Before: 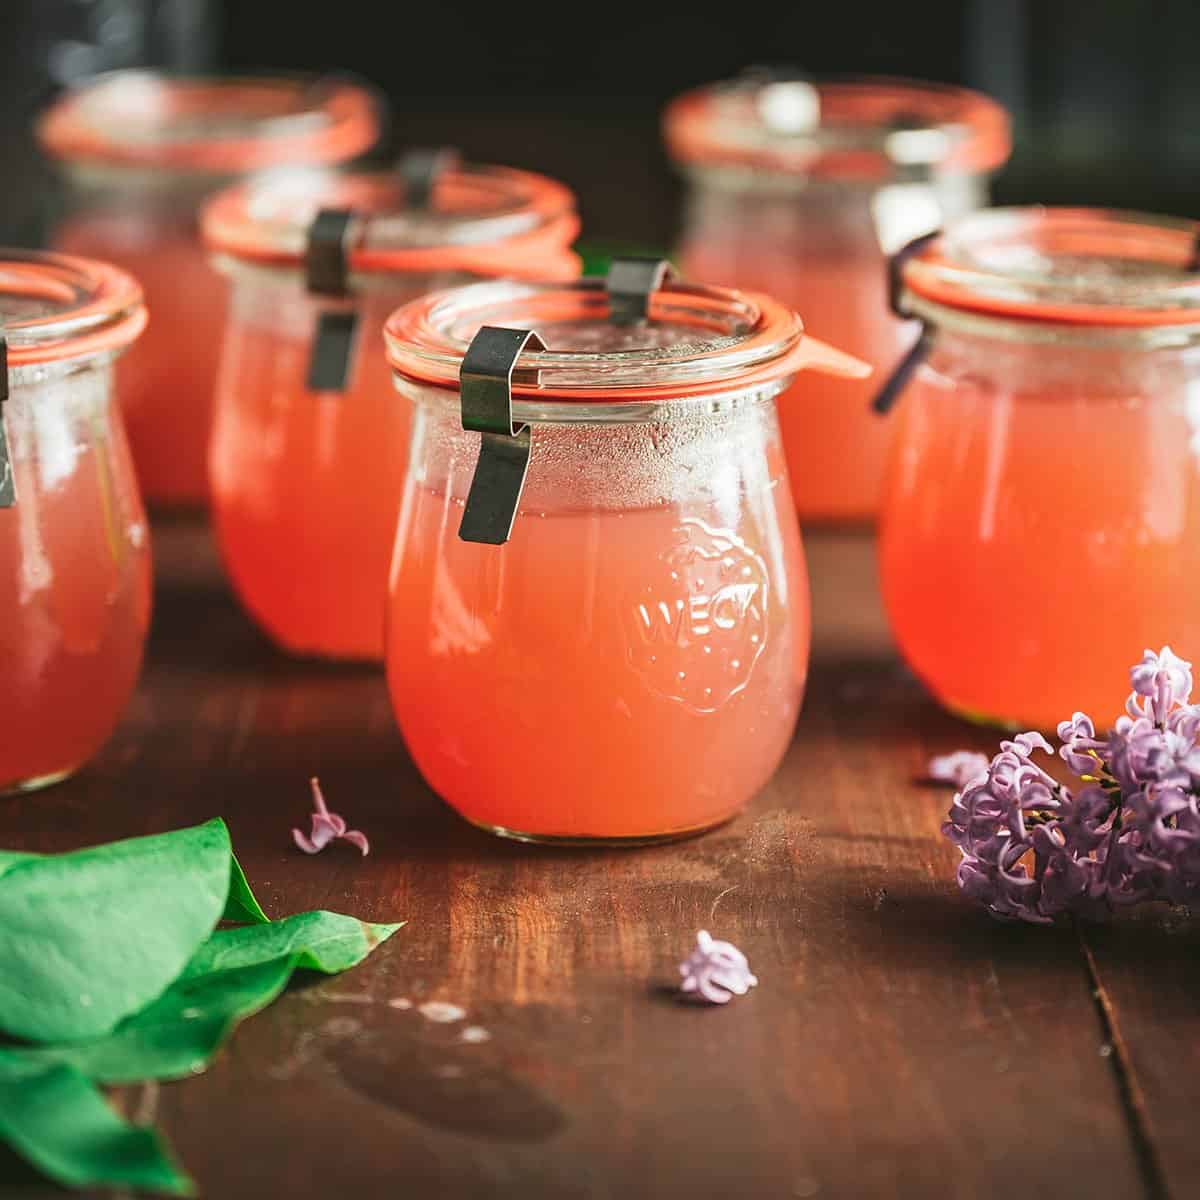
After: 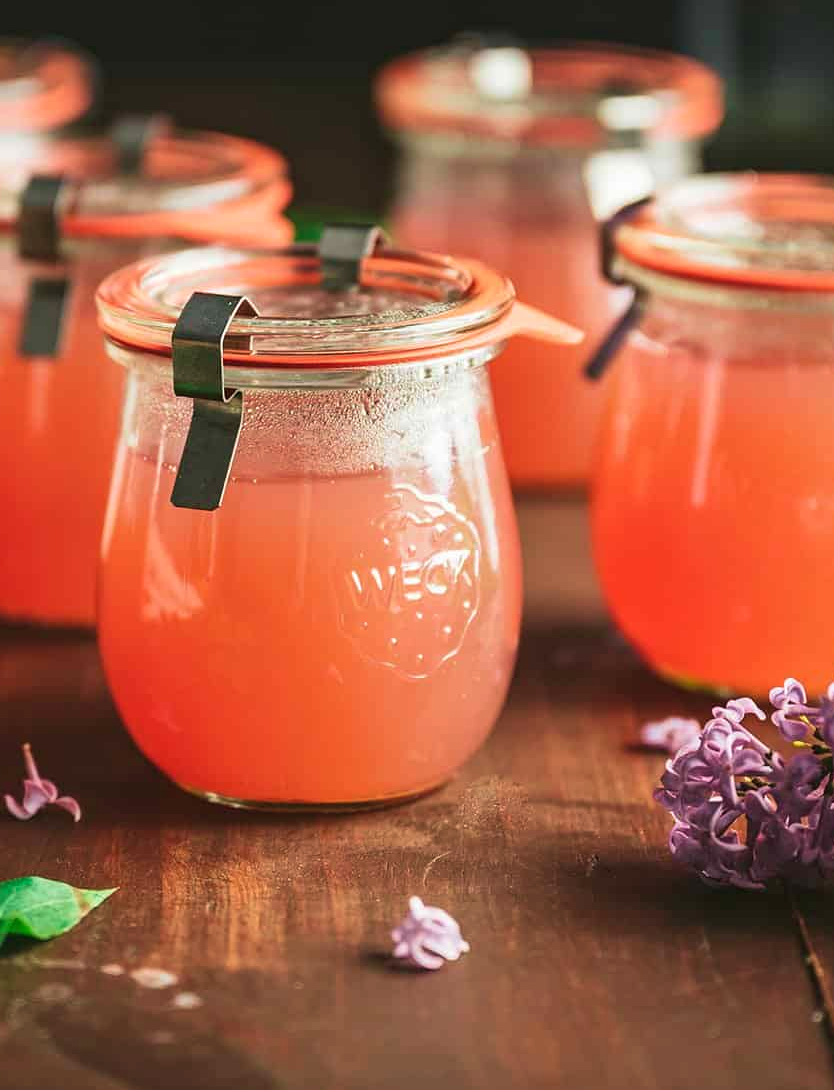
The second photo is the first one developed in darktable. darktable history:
crop and rotate: left 24.034%, top 2.838%, right 6.406%, bottom 6.299%
velvia: on, module defaults
